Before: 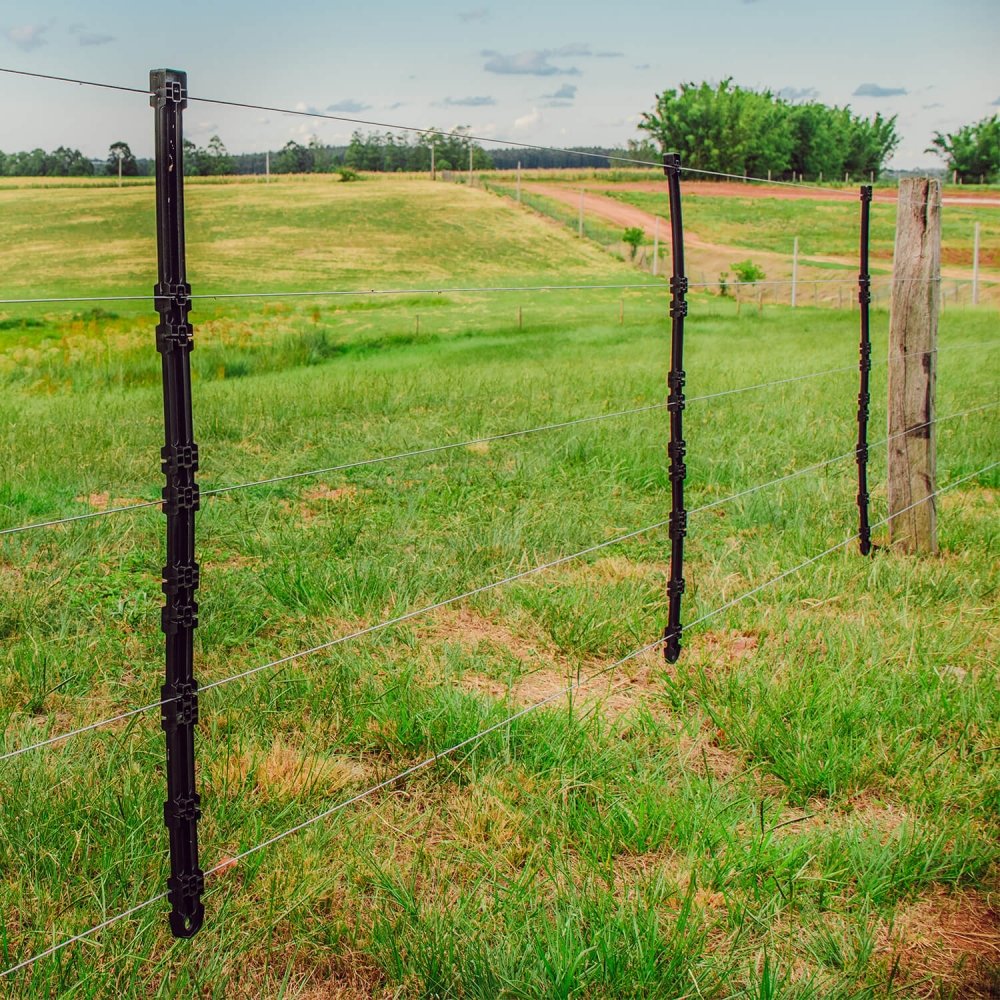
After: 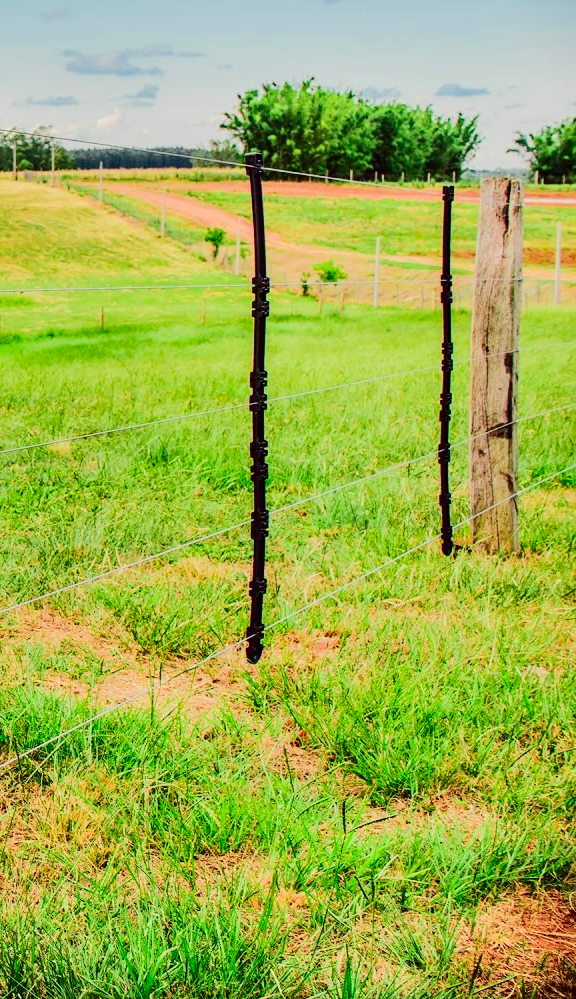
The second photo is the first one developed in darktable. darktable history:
shadows and highlights: shadows 43.43, white point adjustment -1.46, soften with gaussian
tone equalizer: -7 EV 0.144 EV, -6 EV 0.612 EV, -5 EV 1.16 EV, -4 EV 1.33 EV, -3 EV 1.18 EV, -2 EV 0.6 EV, -1 EV 0.159 EV, edges refinement/feathering 500, mask exposure compensation -1.57 EV, preserve details no
tone curve: curves: ch0 [(0, 0) (0.003, 0.006) (0.011, 0.007) (0.025, 0.01) (0.044, 0.015) (0.069, 0.023) (0.1, 0.031) (0.136, 0.045) (0.177, 0.066) (0.224, 0.098) (0.277, 0.139) (0.335, 0.194) (0.399, 0.254) (0.468, 0.346) (0.543, 0.45) (0.623, 0.56) (0.709, 0.667) (0.801, 0.78) (0.898, 0.891) (1, 1)], color space Lab, independent channels
crop: left 41.848%
